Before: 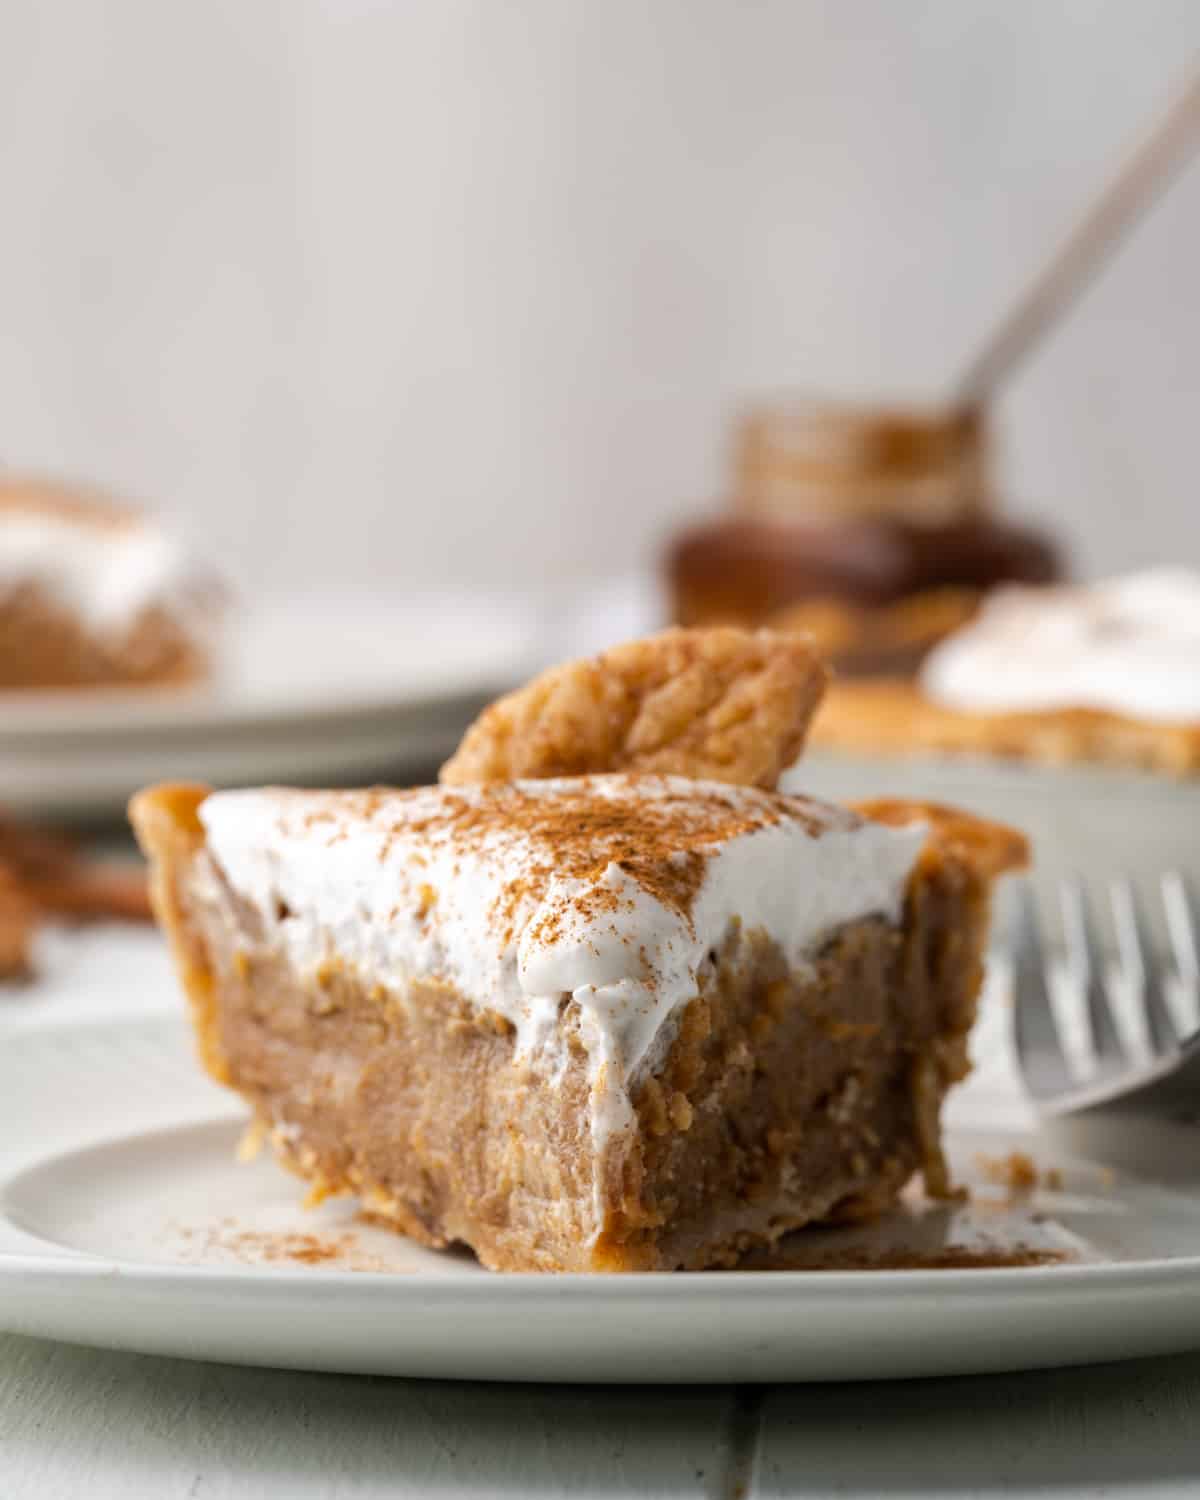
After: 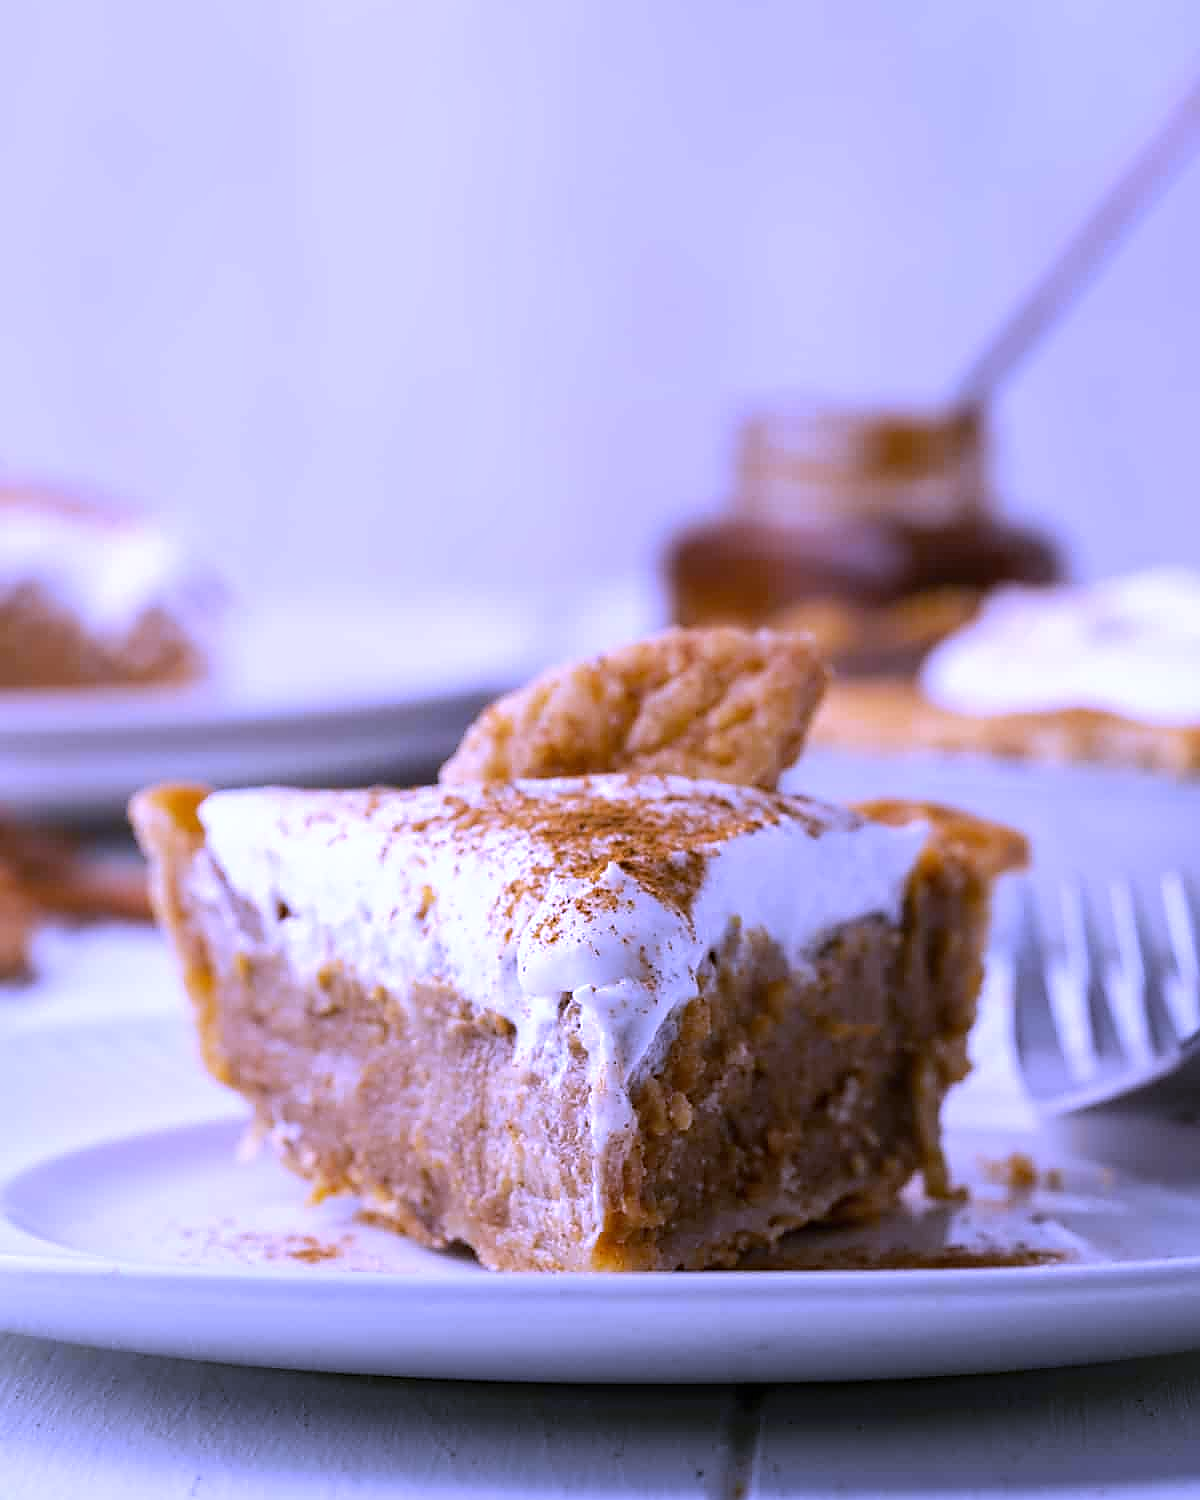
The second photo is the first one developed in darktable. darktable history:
sharpen: radius 1.4, amount 1.25, threshold 0.7
white balance: red 0.98, blue 1.61
shadows and highlights: shadows 62.66, white point adjustment 0.37, highlights -34.44, compress 83.82%
